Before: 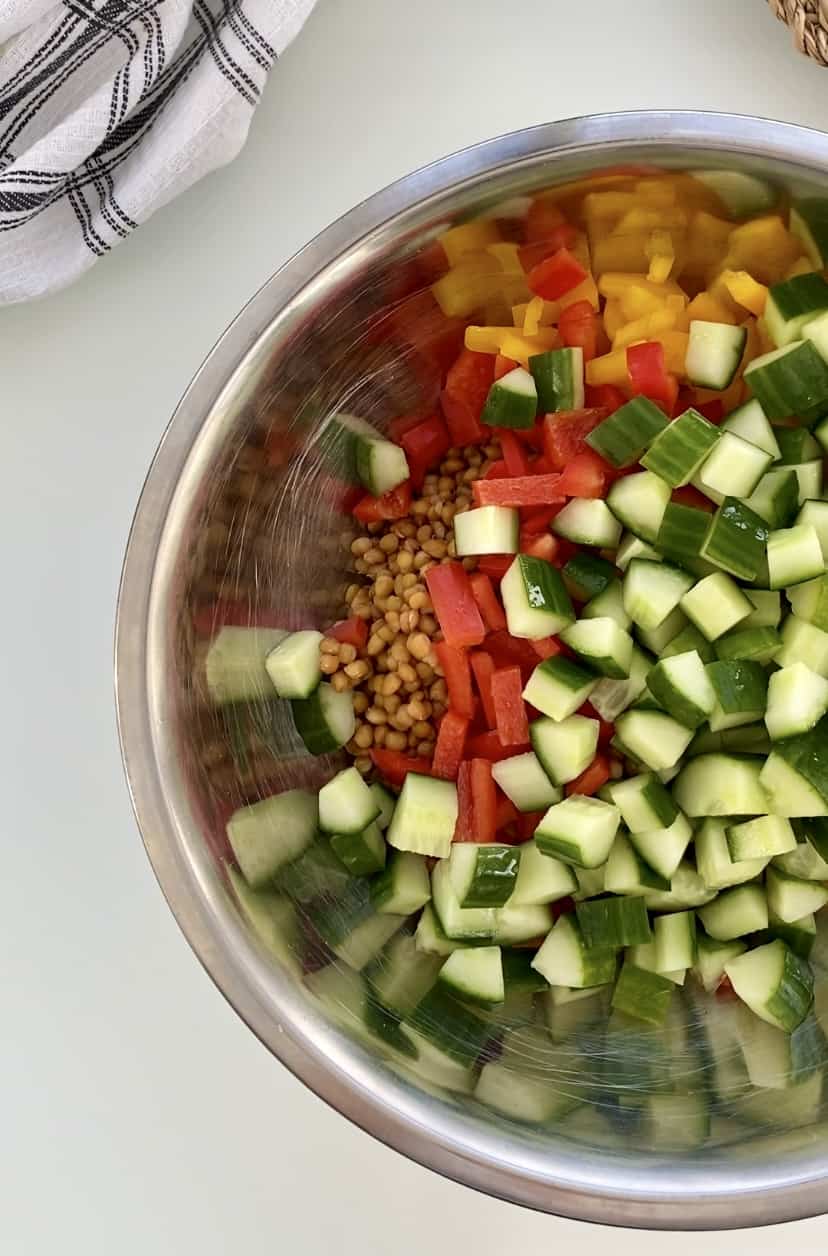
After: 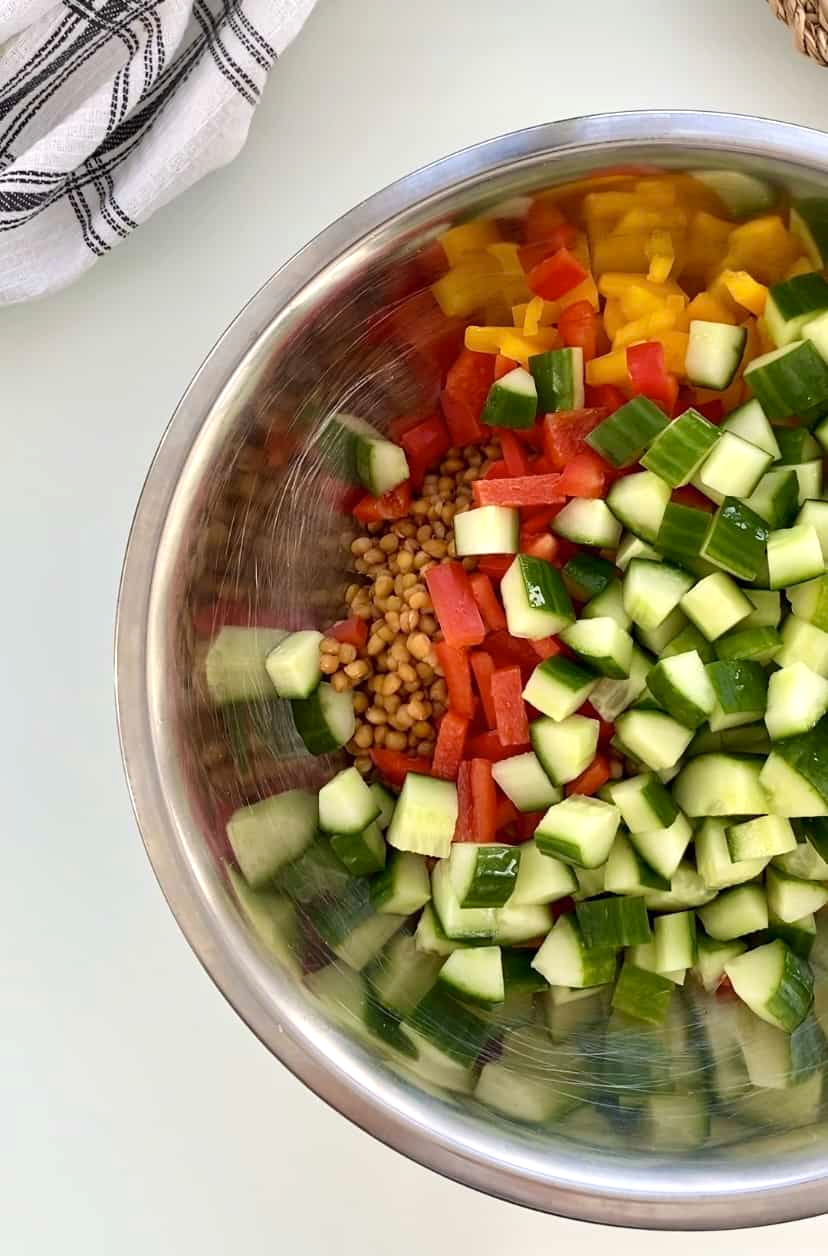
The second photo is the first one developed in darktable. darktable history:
color zones: curves: ch1 [(0, 0.469) (0.01, 0.469) (0.12, 0.446) (0.248, 0.469) (0.5, 0.5) (0.748, 0.5) (0.99, 0.469) (1, 0.469)]
exposure: exposure 0.203 EV, compensate highlight preservation false
